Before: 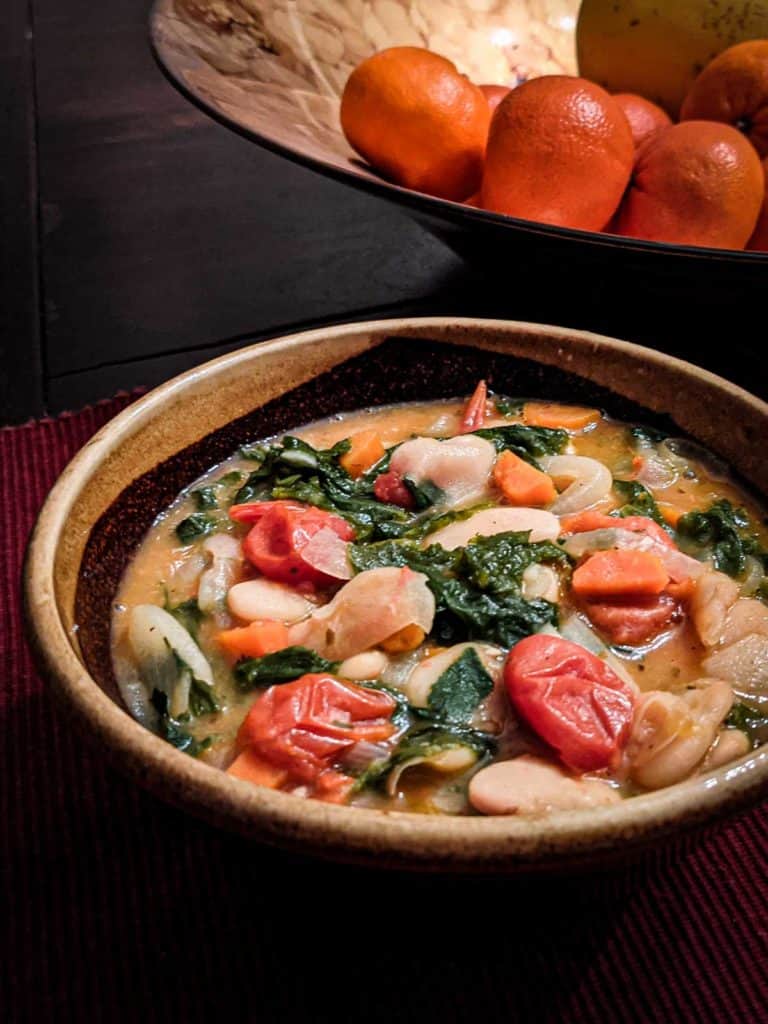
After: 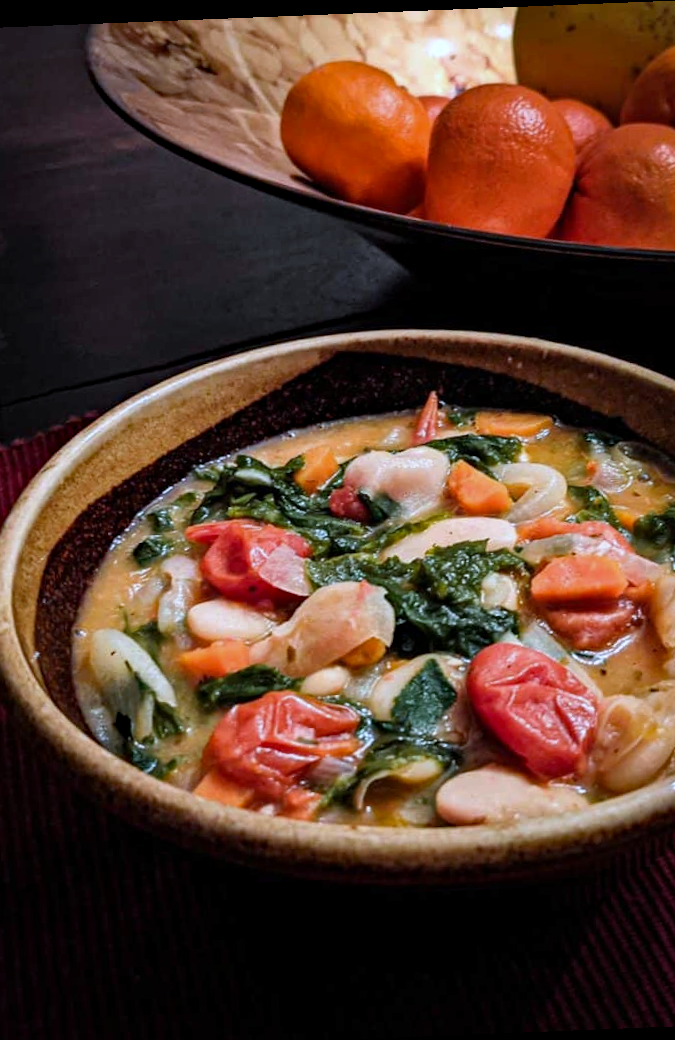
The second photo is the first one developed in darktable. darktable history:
haze removal: compatibility mode true, adaptive false
white balance: red 0.931, blue 1.11
rotate and perspective: rotation -2.29°, automatic cropping off
crop: left 8.026%, right 7.374%
